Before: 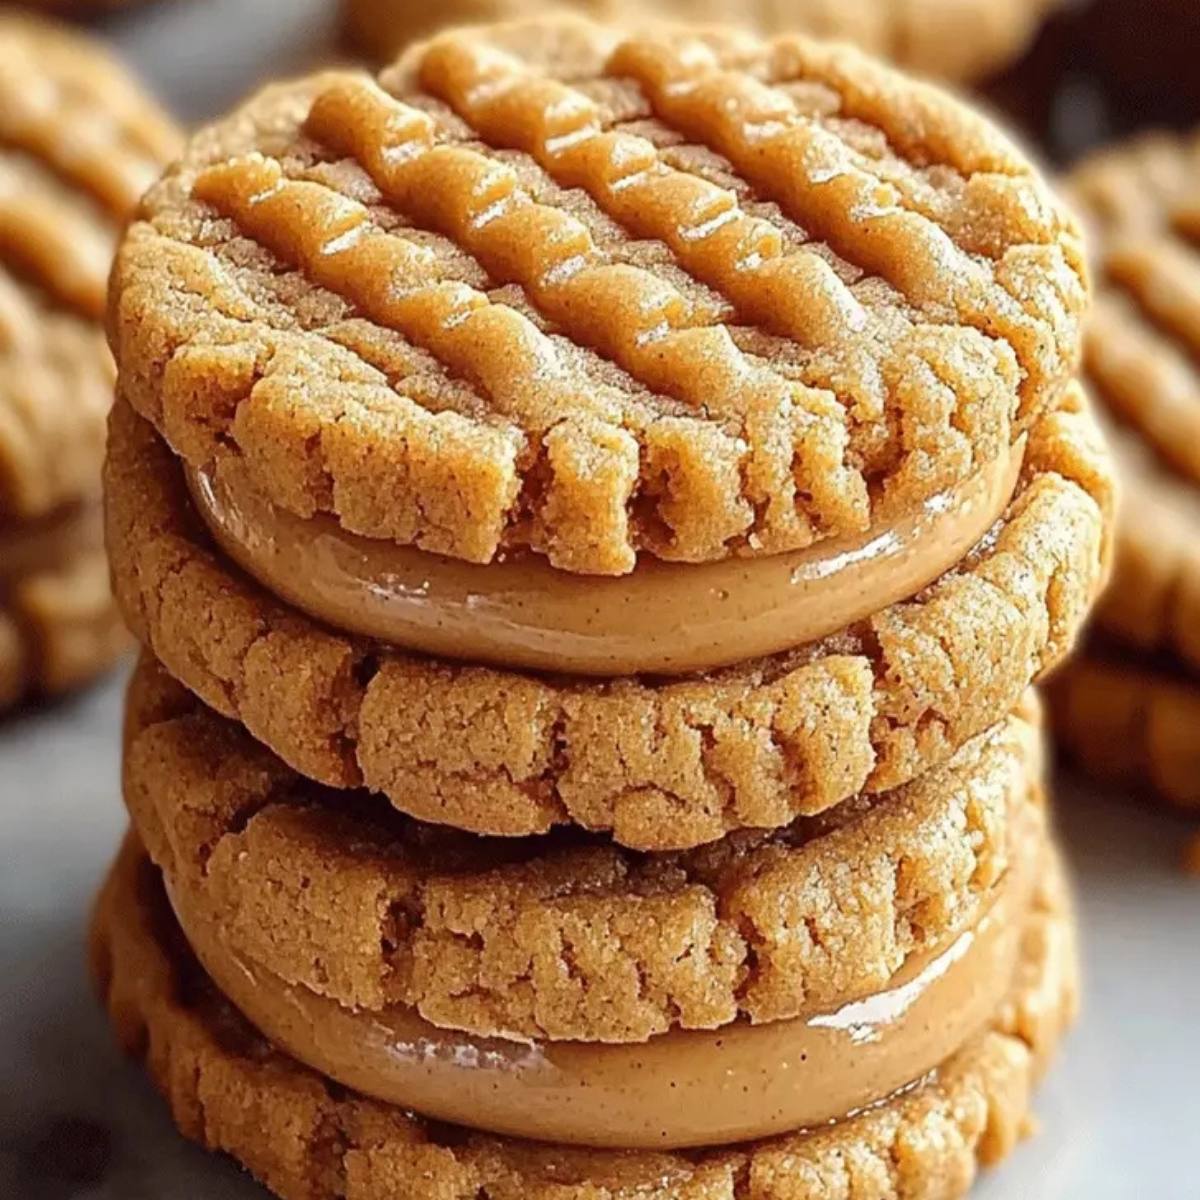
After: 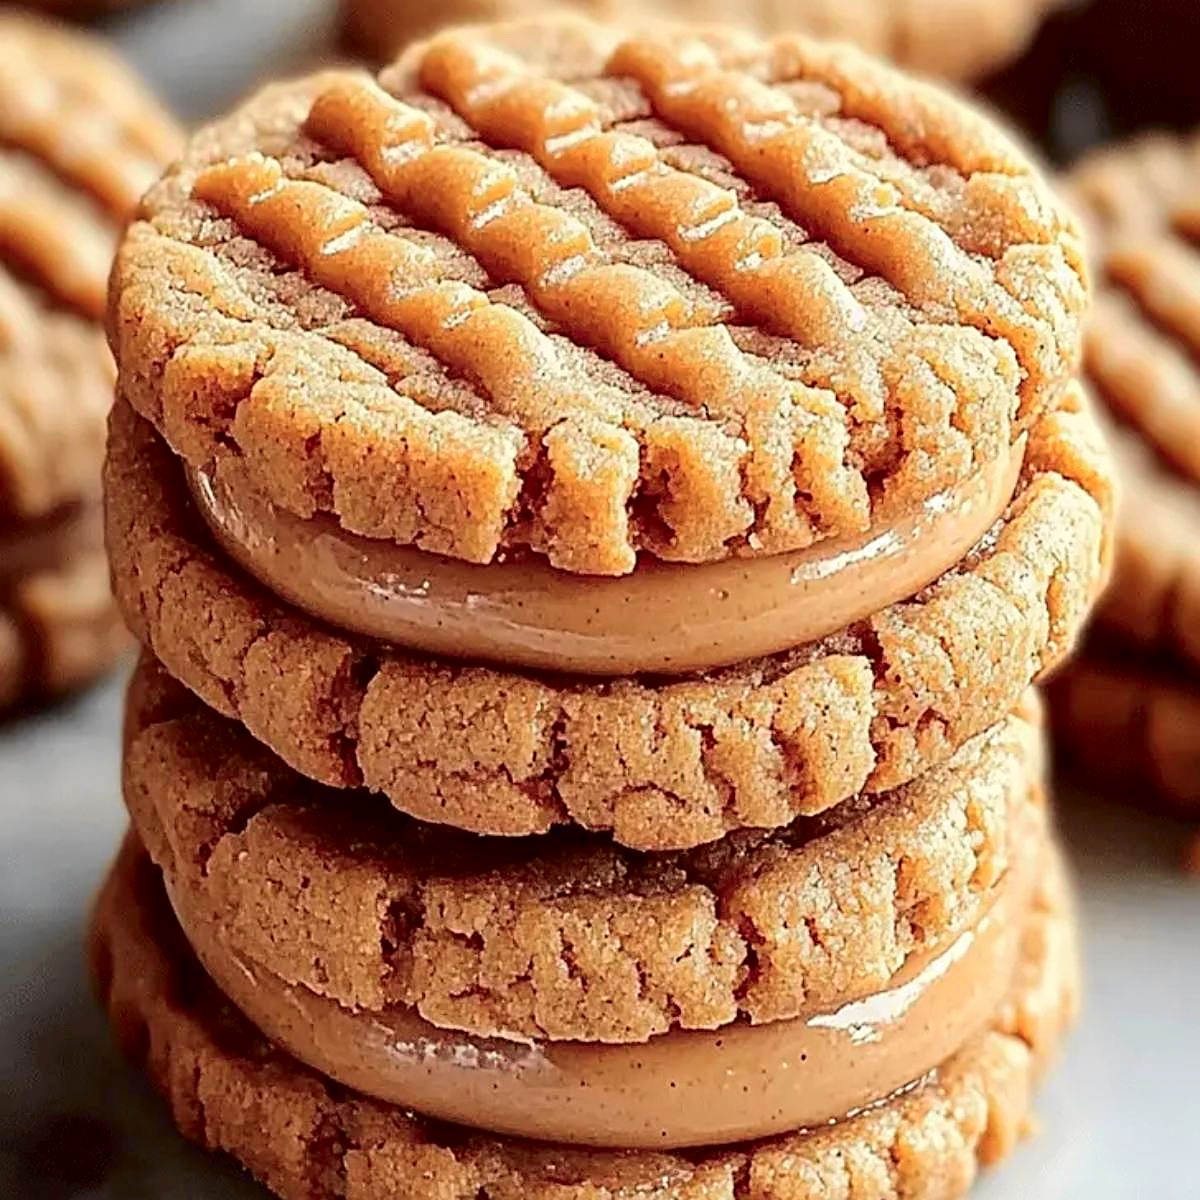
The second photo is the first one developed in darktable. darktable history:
tone curve: curves: ch0 [(0.003, 0) (0.066, 0.023) (0.149, 0.094) (0.264, 0.238) (0.395, 0.421) (0.517, 0.56) (0.688, 0.743) (0.813, 0.846) (1, 1)]; ch1 [(0, 0) (0.164, 0.115) (0.337, 0.332) (0.39, 0.398) (0.464, 0.461) (0.501, 0.5) (0.507, 0.503) (0.534, 0.537) (0.577, 0.59) (0.652, 0.681) (0.733, 0.749) (0.811, 0.796) (1, 1)]; ch2 [(0, 0) (0.337, 0.382) (0.464, 0.476) (0.501, 0.502) (0.527, 0.54) (0.551, 0.565) (0.6, 0.59) (0.687, 0.675) (1, 1)], color space Lab, independent channels, preserve colors none
sharpen: on, module defaults
